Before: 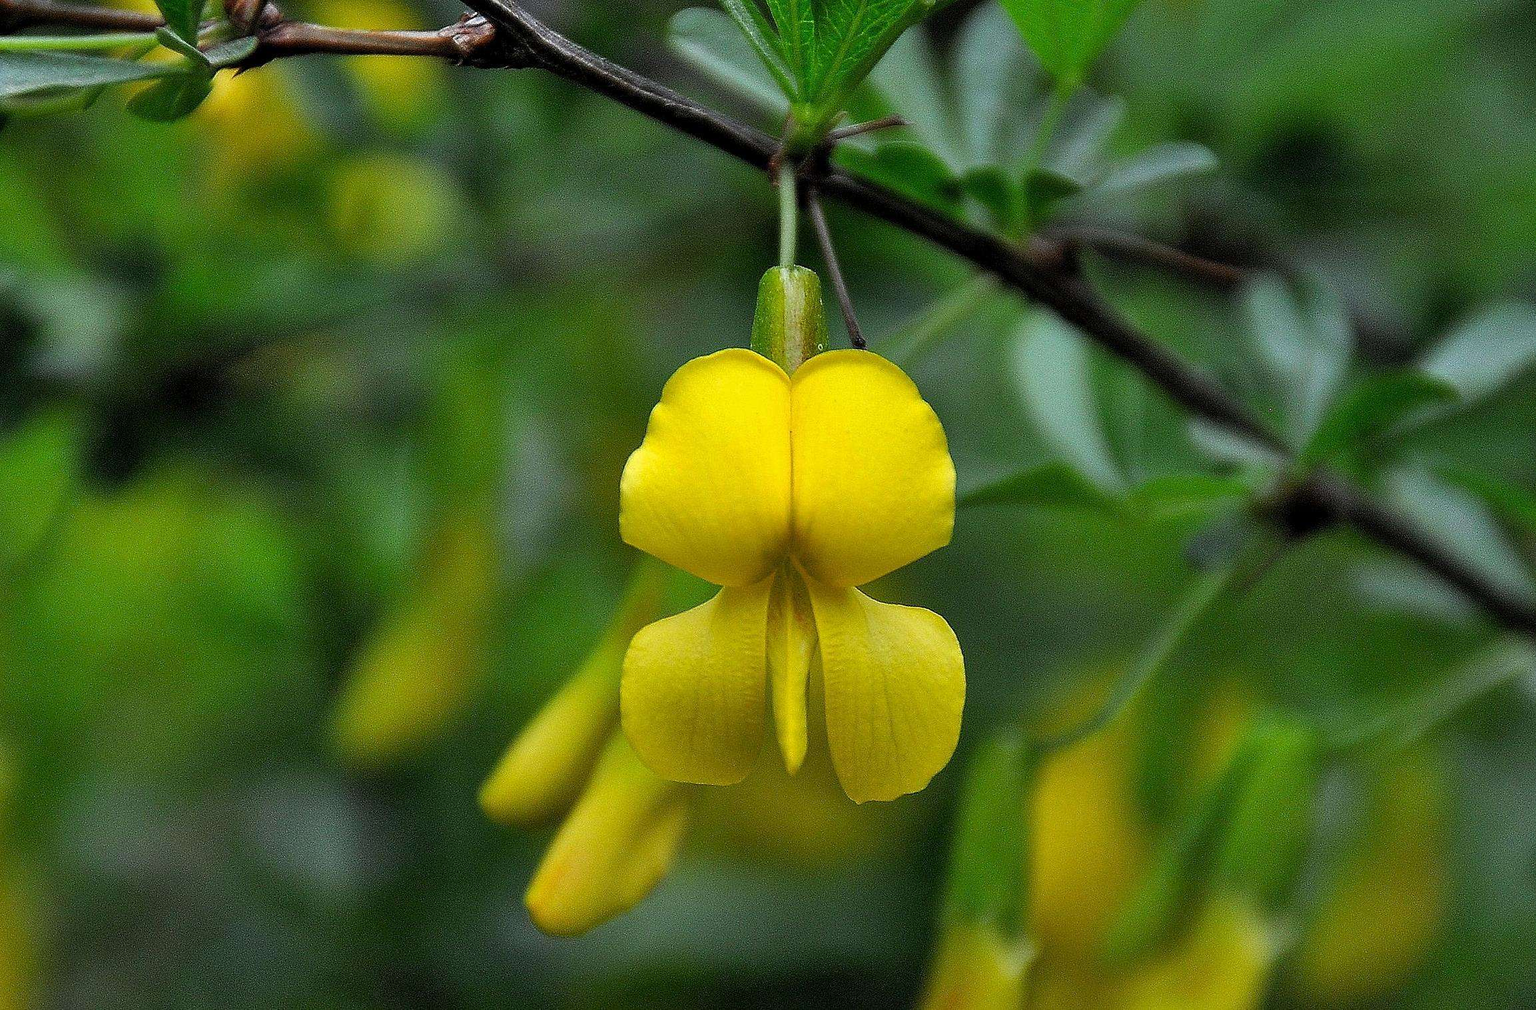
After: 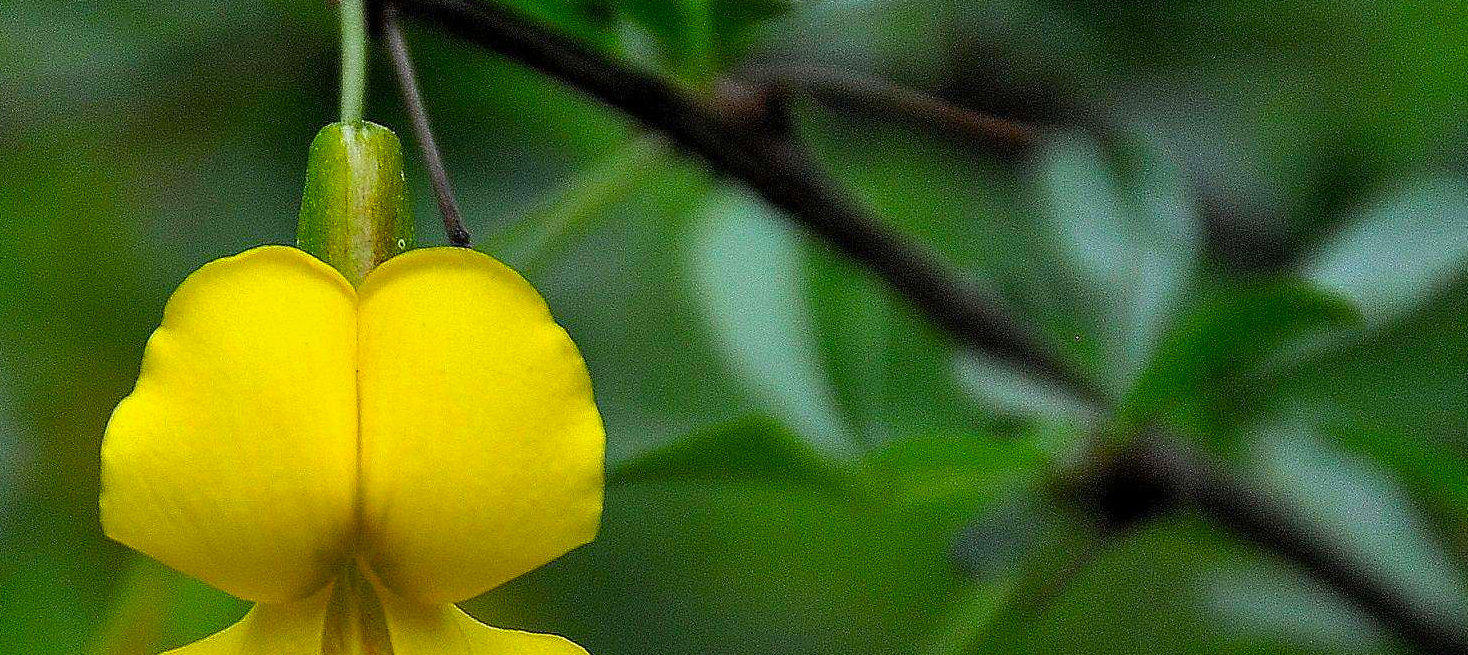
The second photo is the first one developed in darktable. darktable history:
color balance rgb: perceptual saturation grading › global saturation 20%, global vibrance 20%
crop: left 36.005%, top 18.293%, right 0.31%, bottom 38.444%
